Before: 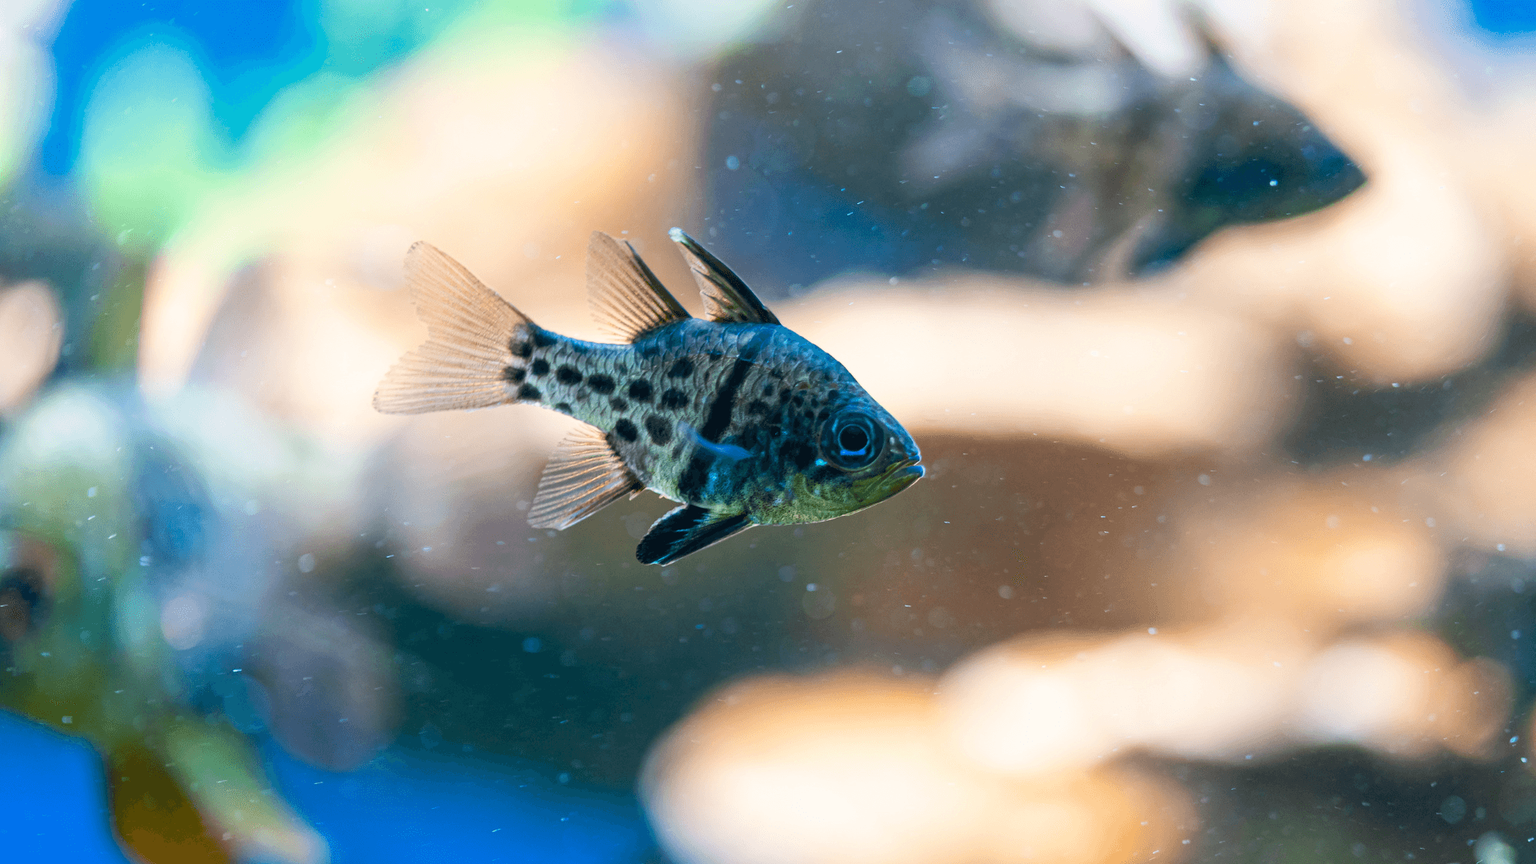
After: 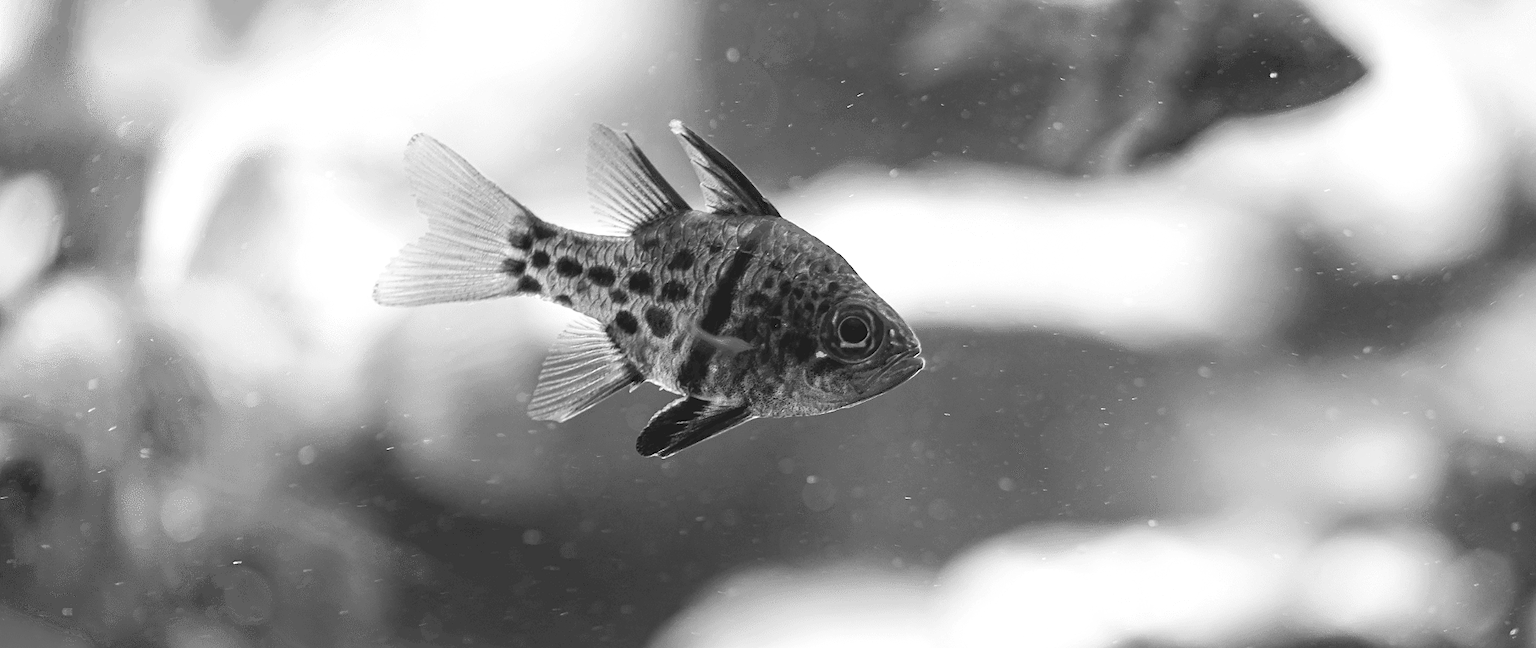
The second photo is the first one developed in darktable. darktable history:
rgb curve: curves: ch0 [(0.123, 0.061) (0.995, 0.887)]; ch1 [(0.06, 0.116) (1, 0.906)]; ch2 [(0, 0) (0.824, 0.69) (1, 1)], mode RGB, independent channels, compensate middle gray true
monochrome: size 1
crop and rotate: top 12.5%, bottom 12.5%
exposure: black level correction -0.002, exposure 0.54 EV, compensate highlight preservation false
sharpen: radius 1.458, amount 0.398, threshold 1.271
